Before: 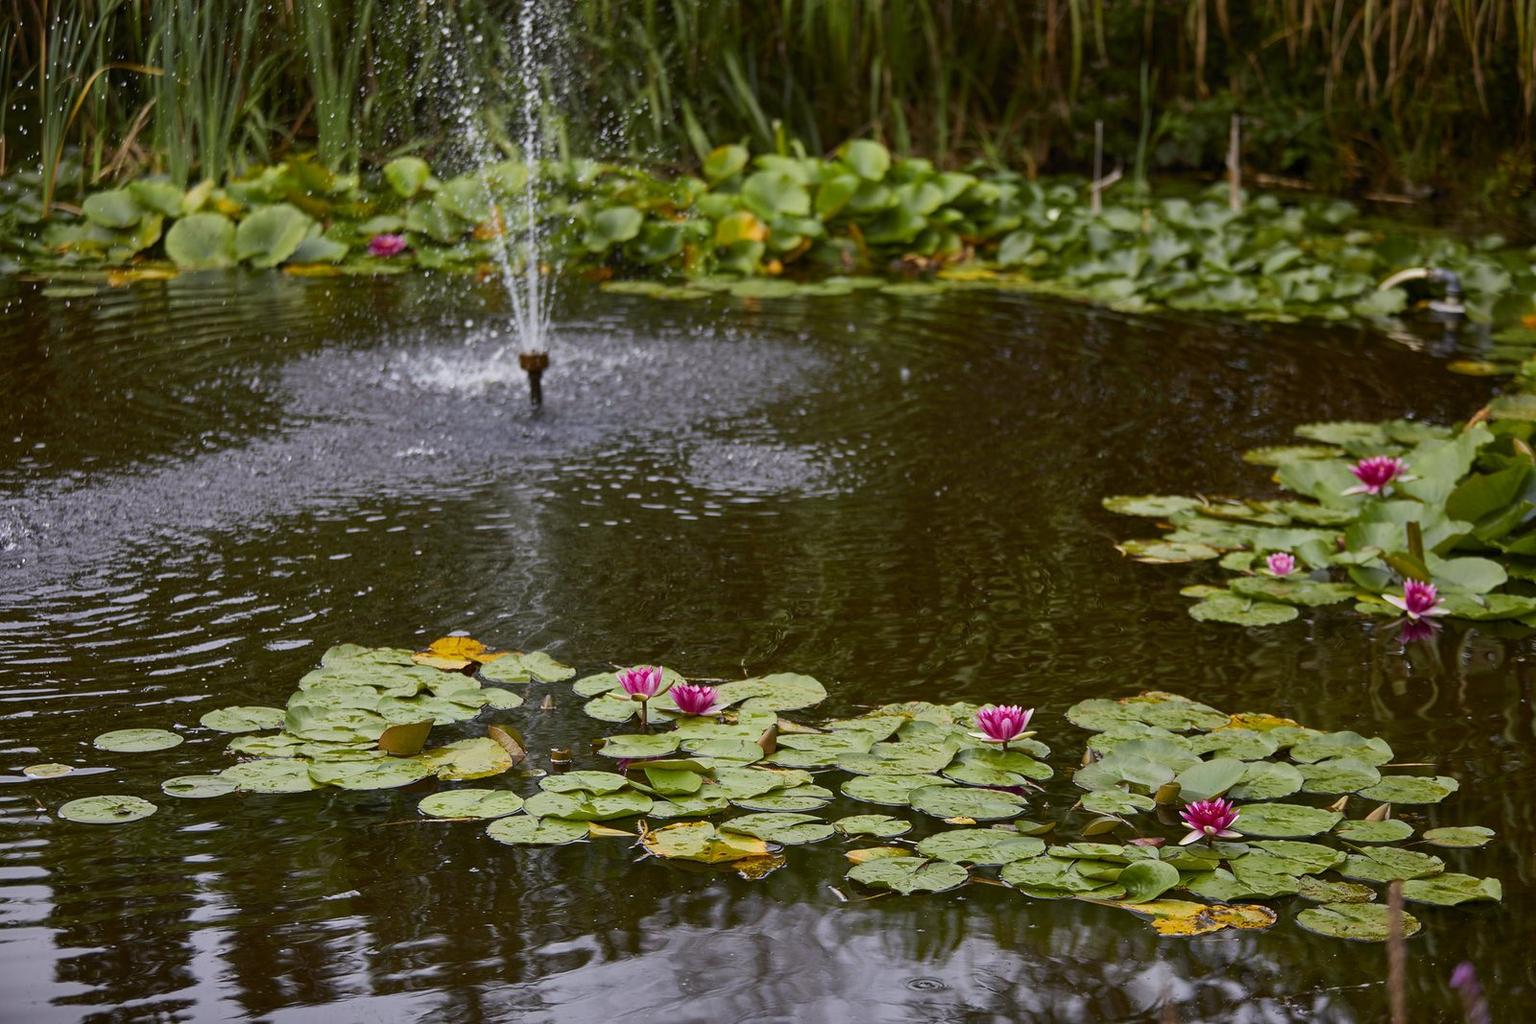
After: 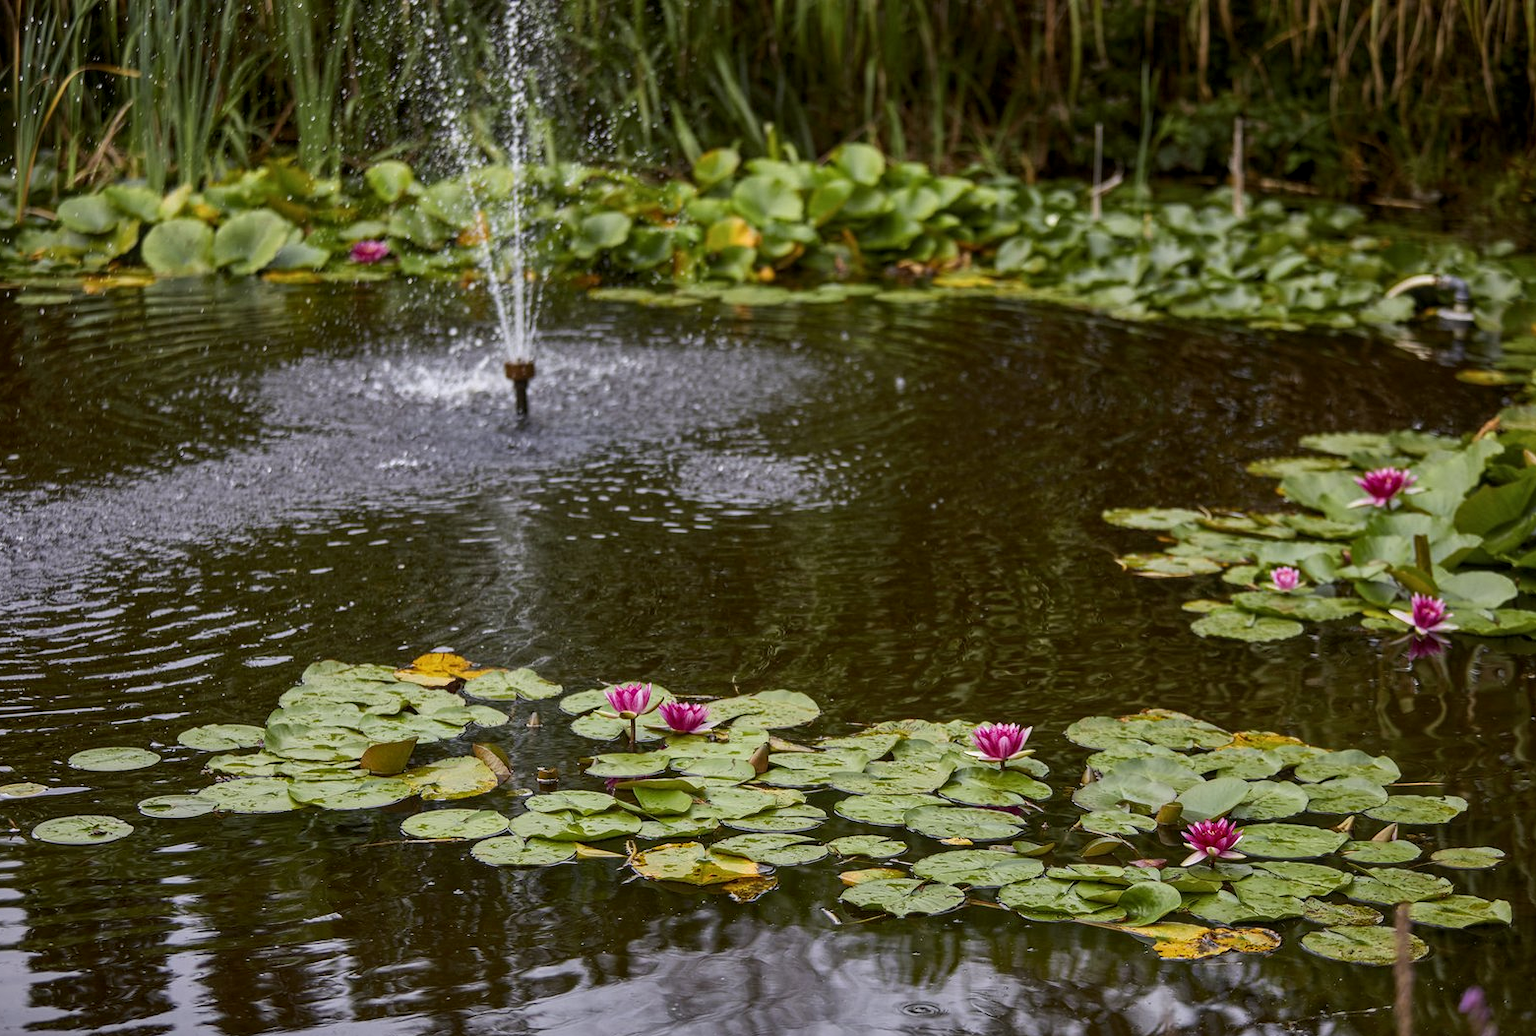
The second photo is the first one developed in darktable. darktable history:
local contrast: highlights 55%, shadows 52%, detail 130%, midtone range 0.452
crop and rotate: left 1.774%, right 0.633%, bottom 1.28%
